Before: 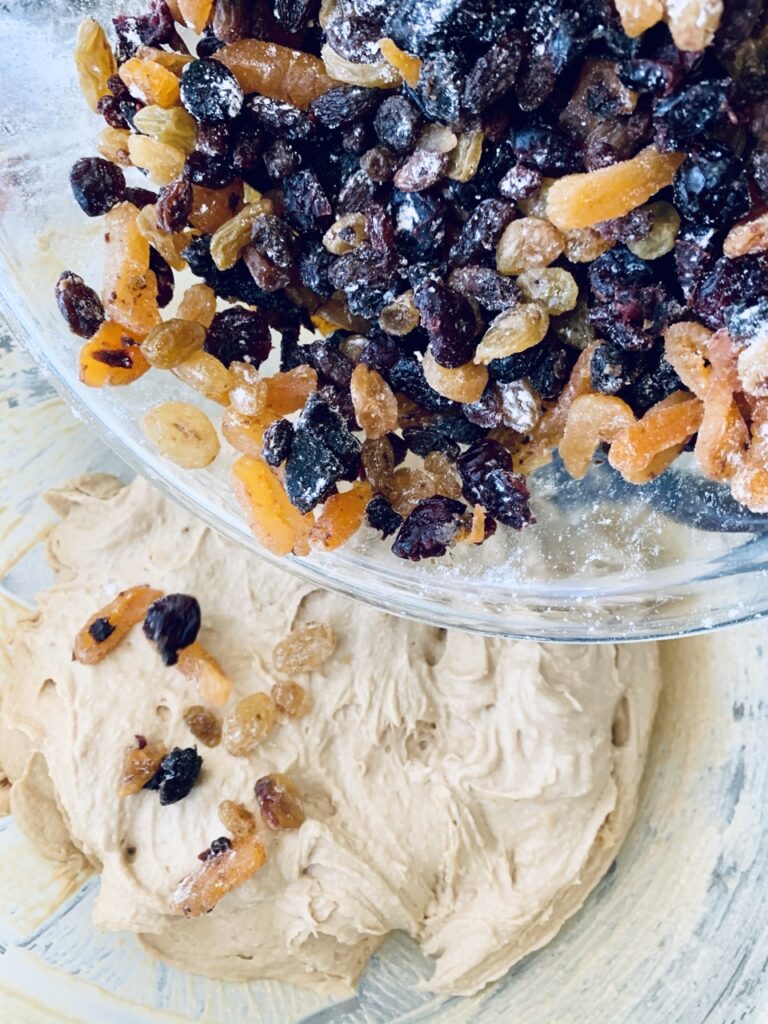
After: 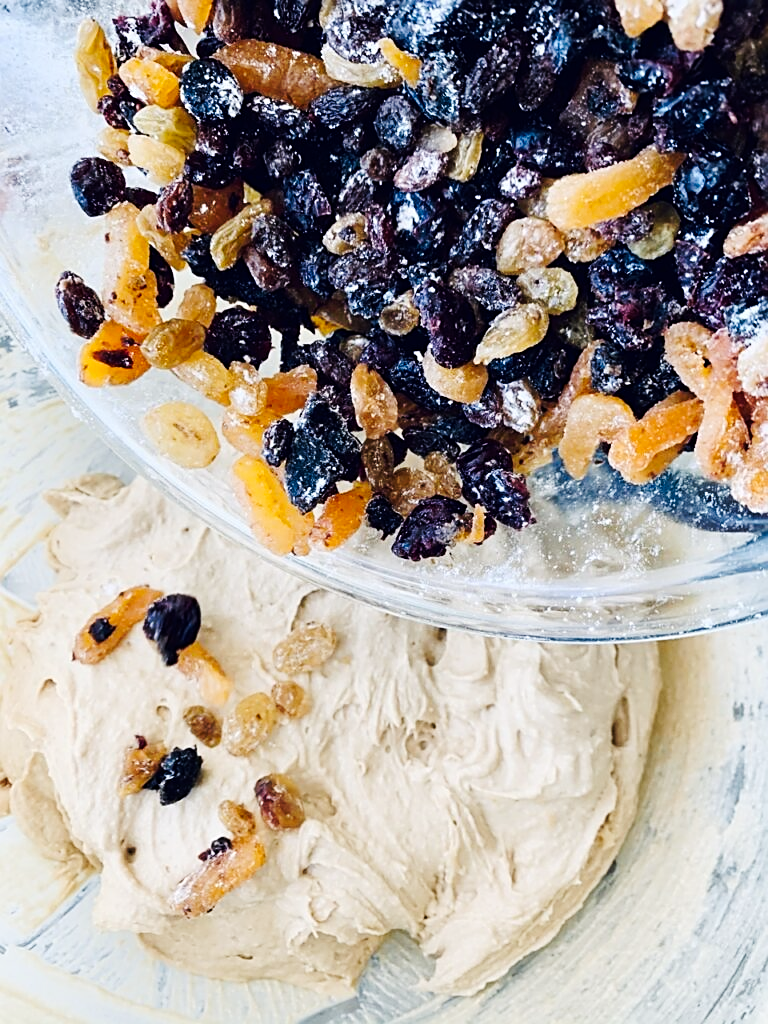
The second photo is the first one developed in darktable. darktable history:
tone curve: curves: ch0 [(0, 0) (0.126, 0.061) (0.338, 0.285) (0.494, 0.518) (0.703, 0.762) (1, 1)]; ch1 [(0, 0) (0.389, 0.313) (0.457, 0.442) (0.5, 0.501) (0.55, 0.578) (1, 1)]; ch2 [(0, 0) (0.44, 0.424) (0.501, 0.499) (0.557, 0.564) (0.613, 0.67) (0.707, 0.746) (1, 1)], preserve colors none
sharpen: on, module defaults
